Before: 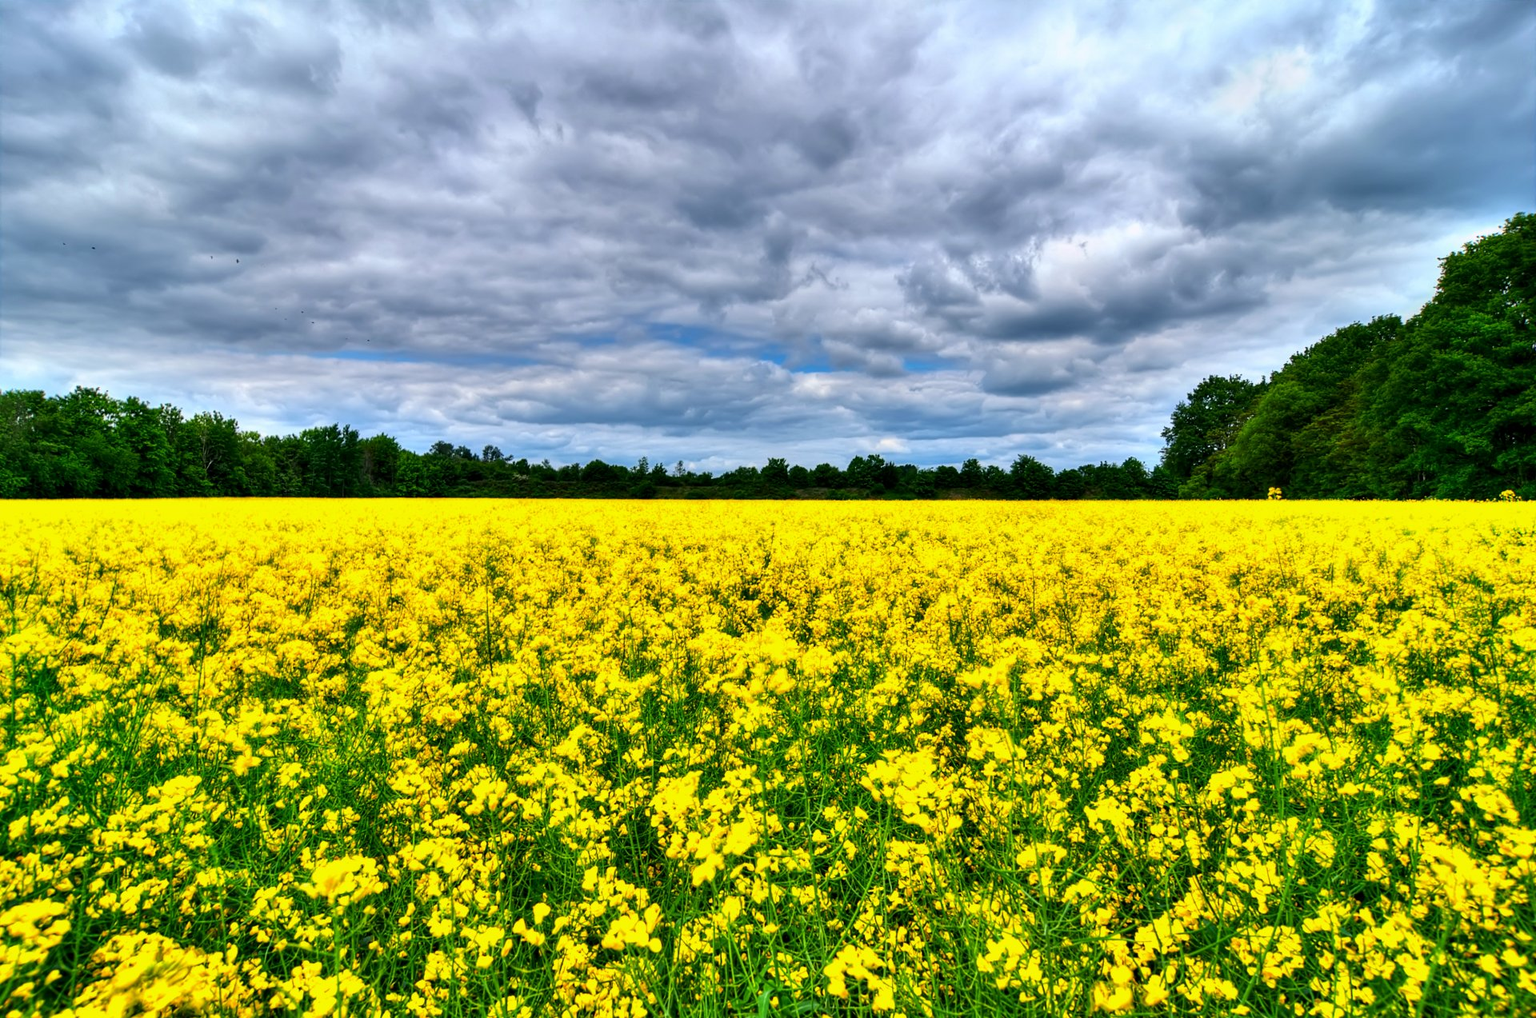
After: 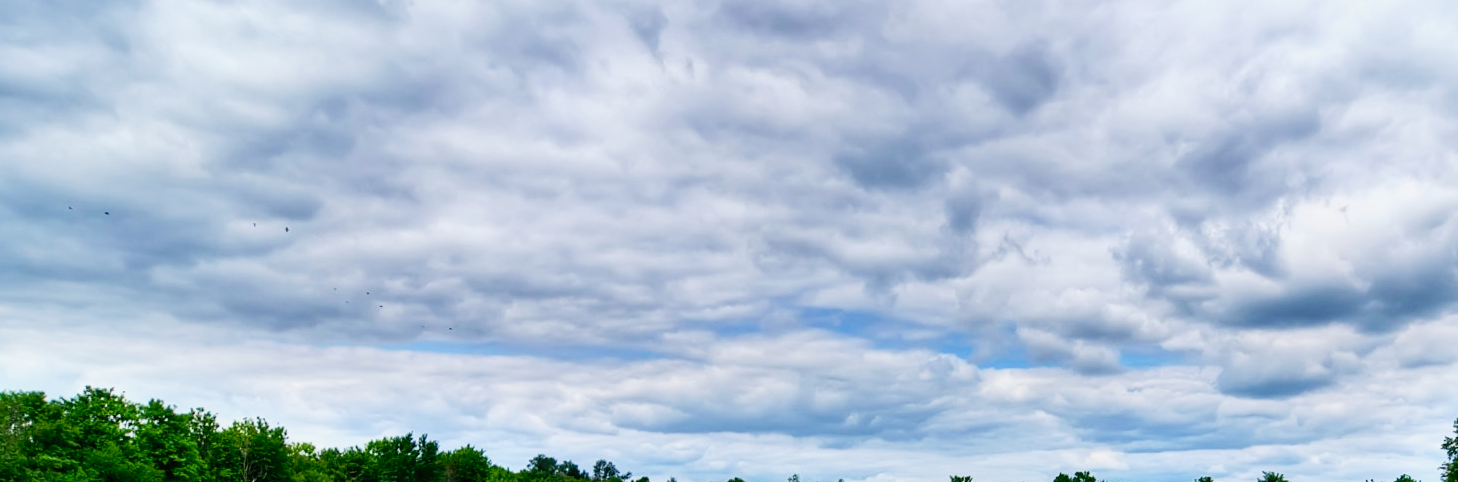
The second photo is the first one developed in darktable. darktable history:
crop: left 0.564%, top 7.64%, right 23.449%, bottom 54.449%
tone curve: curves: ch0 [(0, 0.005) (0.103, 0.097) (0.18, 0.22) (0.4, 0.485) (0.5, 0.612) (0.668, 0.787) (0.823, 0.894) (1, 0.971)]; ch1 [(0, 0) (0.172, 0.123) (0.324, 0.253) (0.396, 0.388) (0.478, 0.461) (0.499, 0.498) (0.522, 0.528) (0.609, 0.686) (0.704, 0.818) (1, 1)]; ch2 [(0, 0) (0.411, 0.424) (0.496, 0.501) (0.515, 0.514) (0.555, 0.585) (0.641, 0.69) (1, 1)], preserve colors none
